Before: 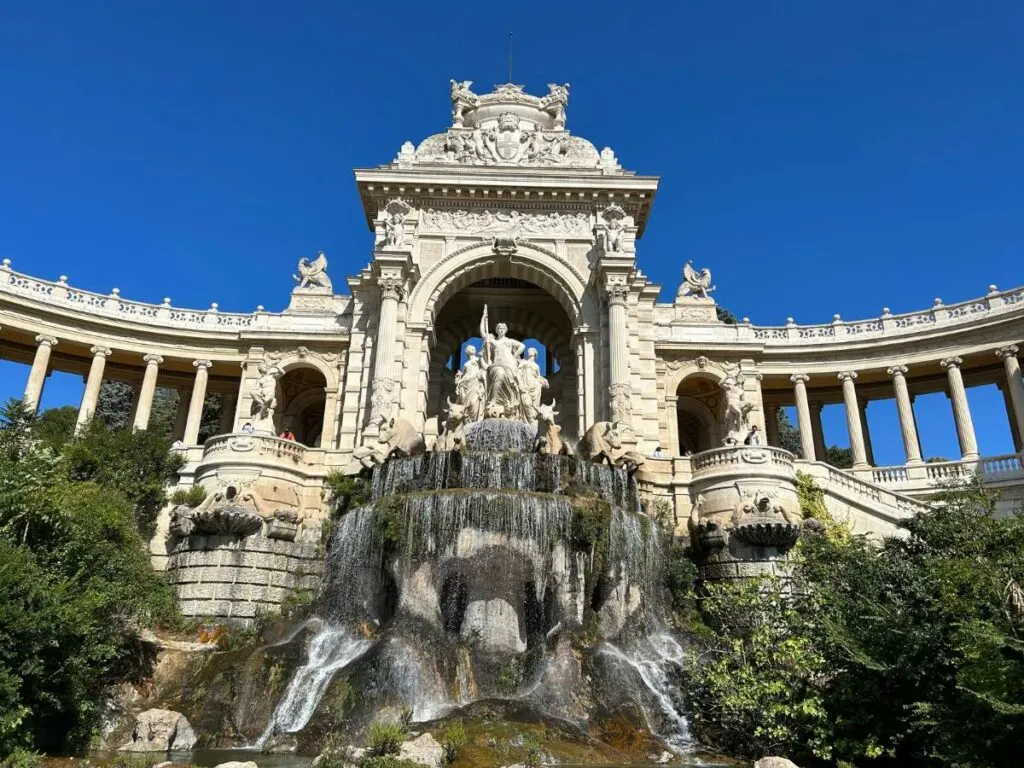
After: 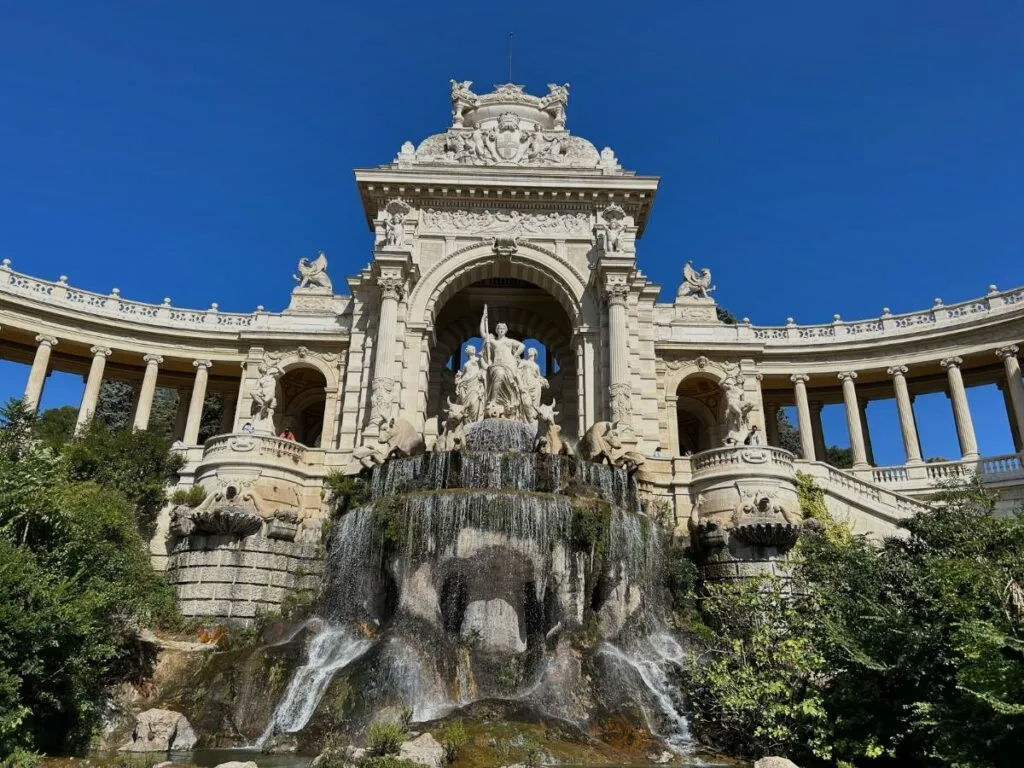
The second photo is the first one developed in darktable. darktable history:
exposure: exposure -0.488 EV, compensate highlight preservation false
shadows and highlights: soften with gaussian
